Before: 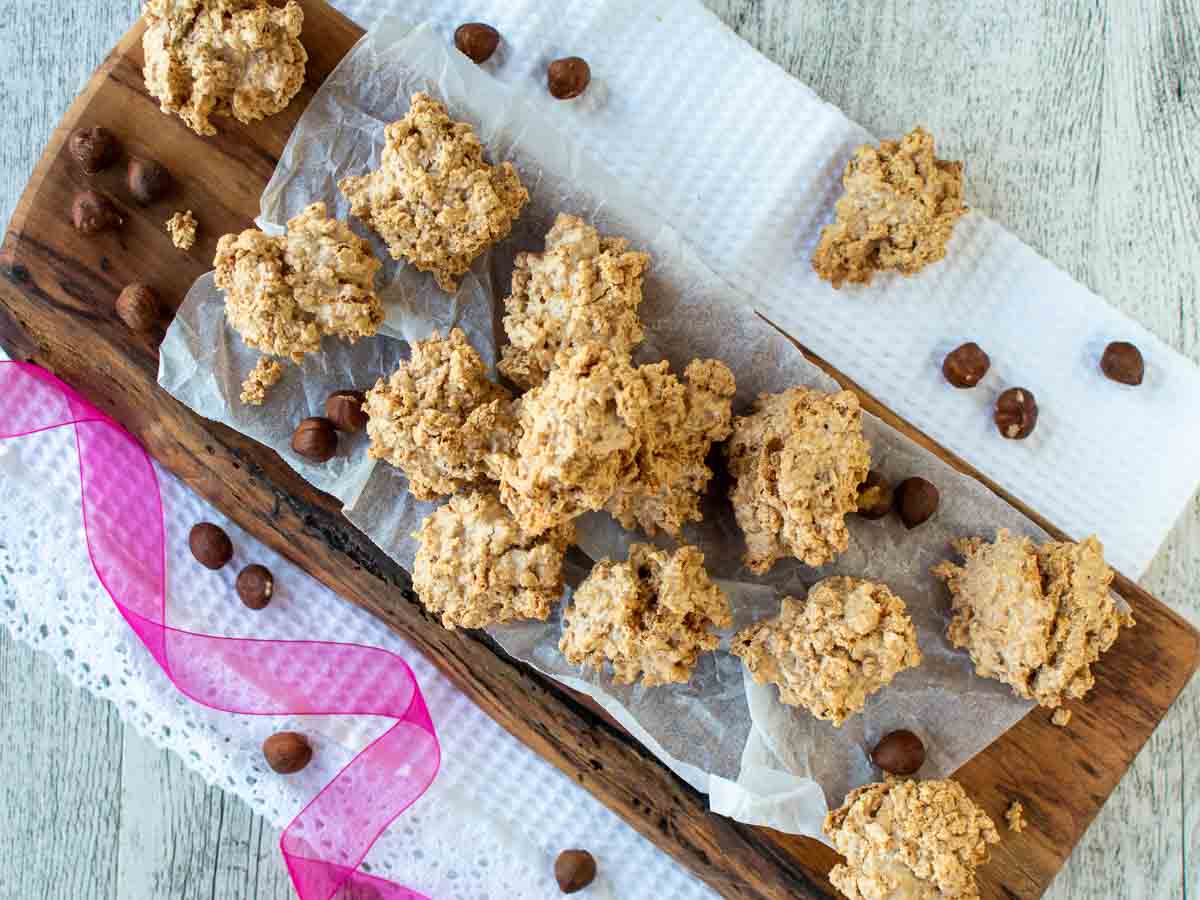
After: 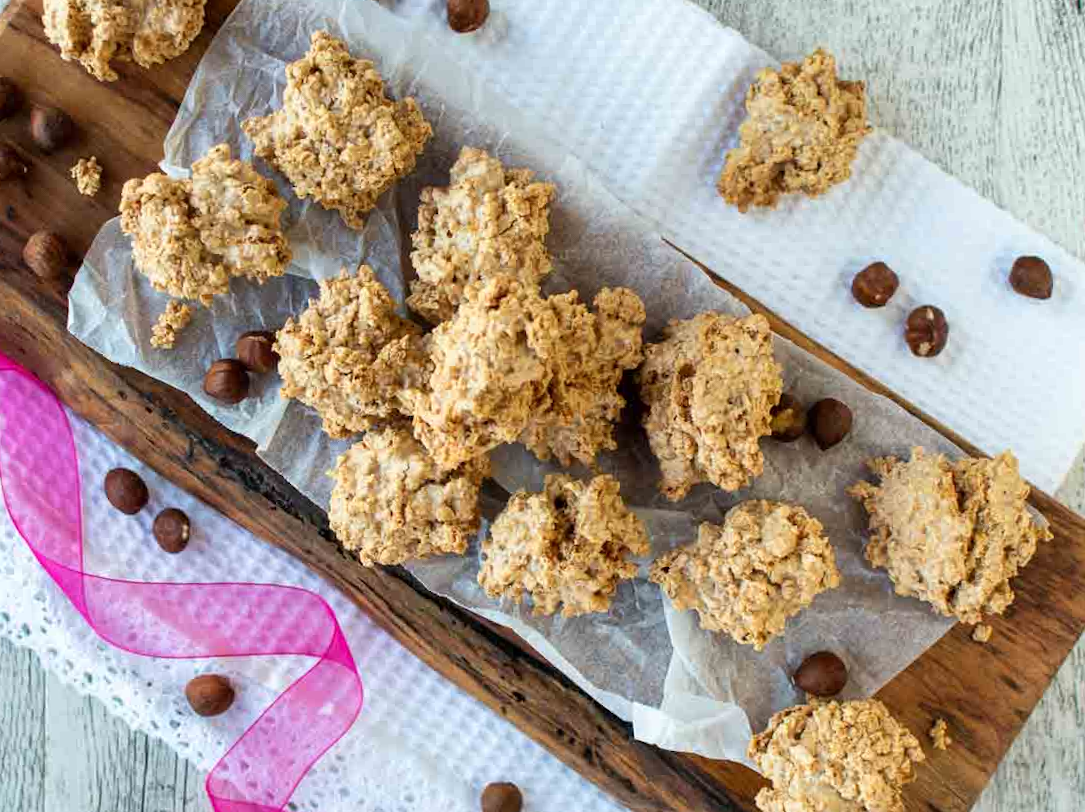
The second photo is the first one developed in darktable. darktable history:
crop and rotate: angle 1.96°, left 5.494%, top 5.713%
exposure: compensate highlight preservation false
